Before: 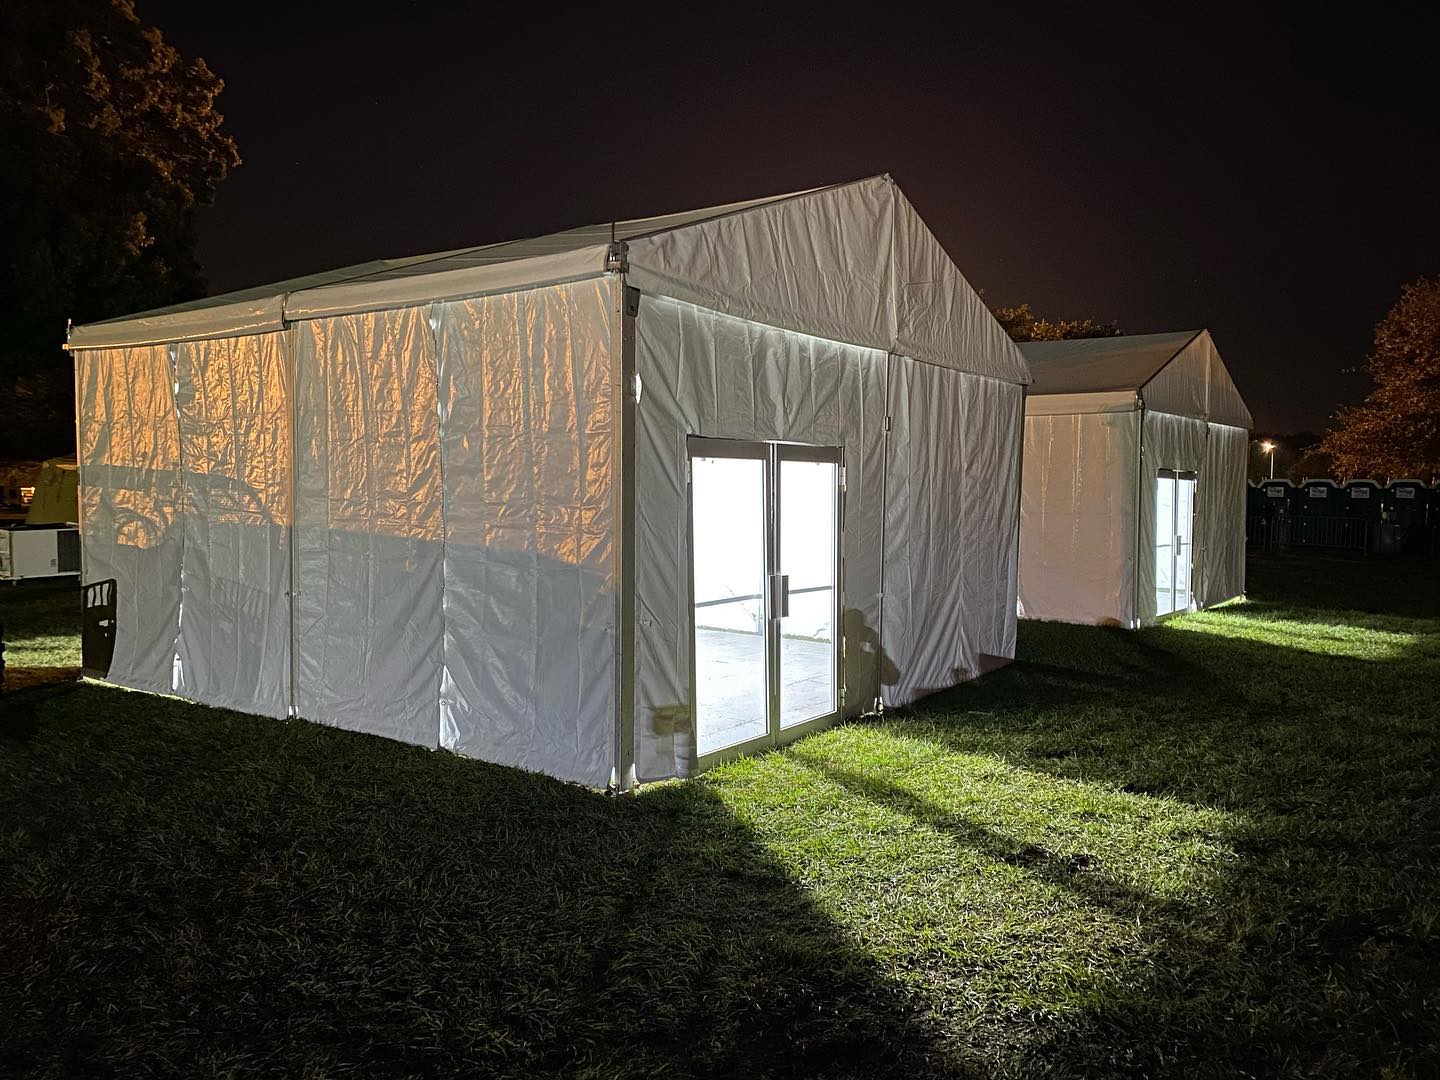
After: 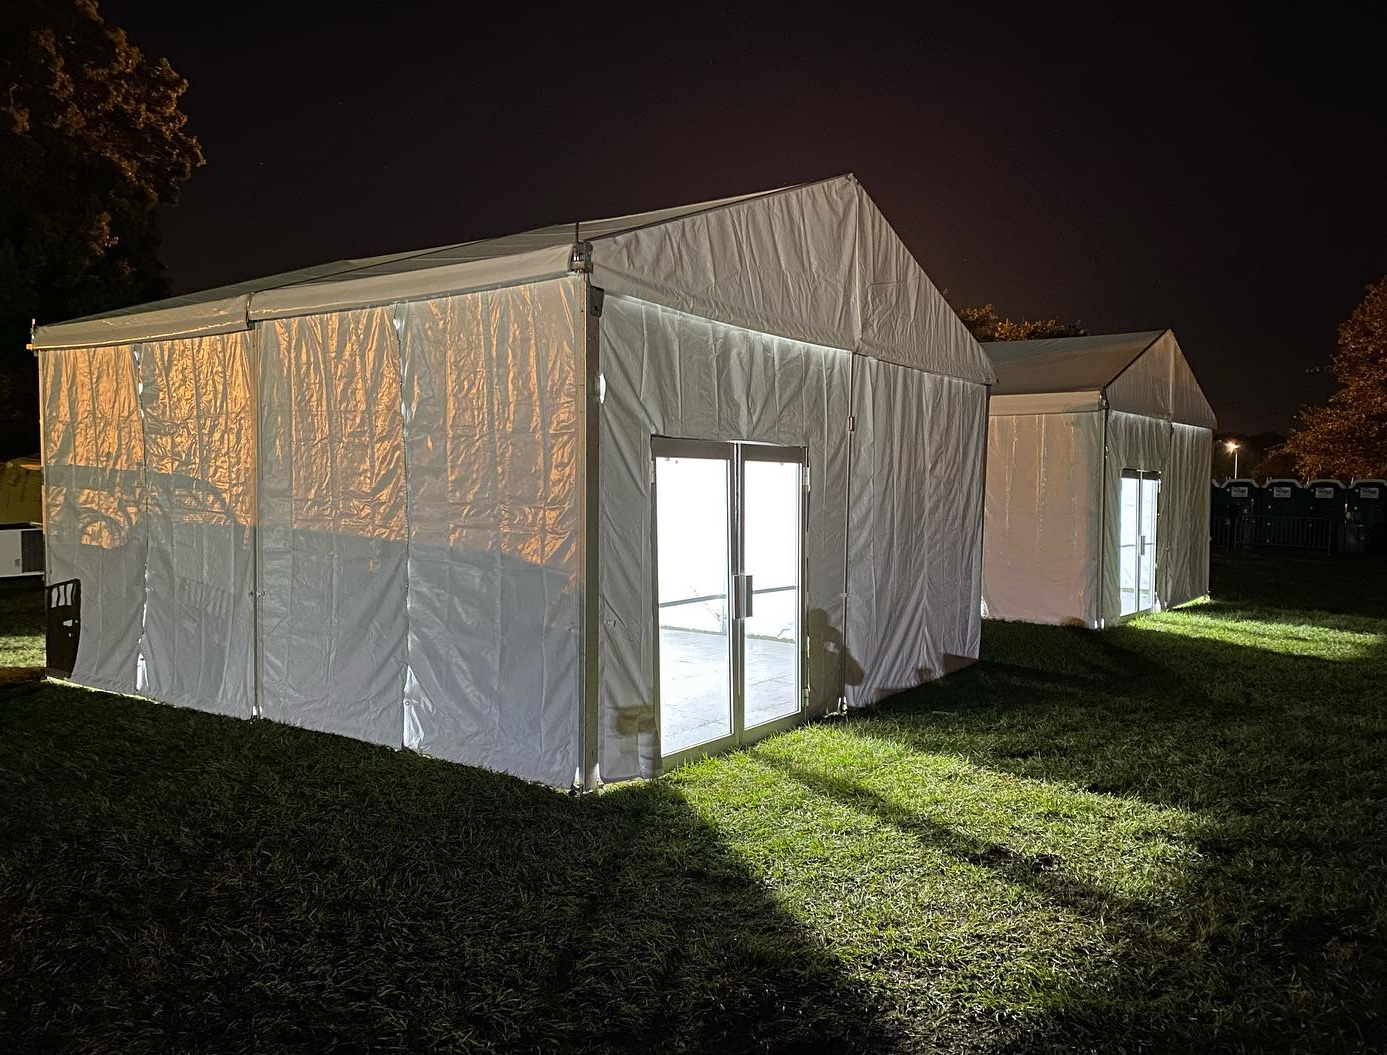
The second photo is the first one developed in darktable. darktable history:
crop and rotate: left 2.536%, right 1.107%, bottom 2.246%
white balance: emerald 1
